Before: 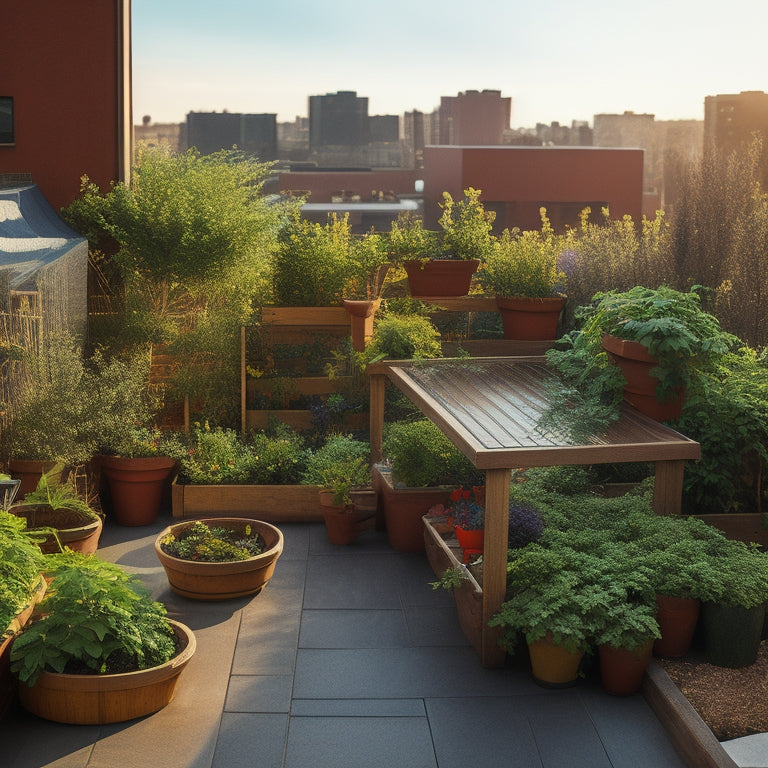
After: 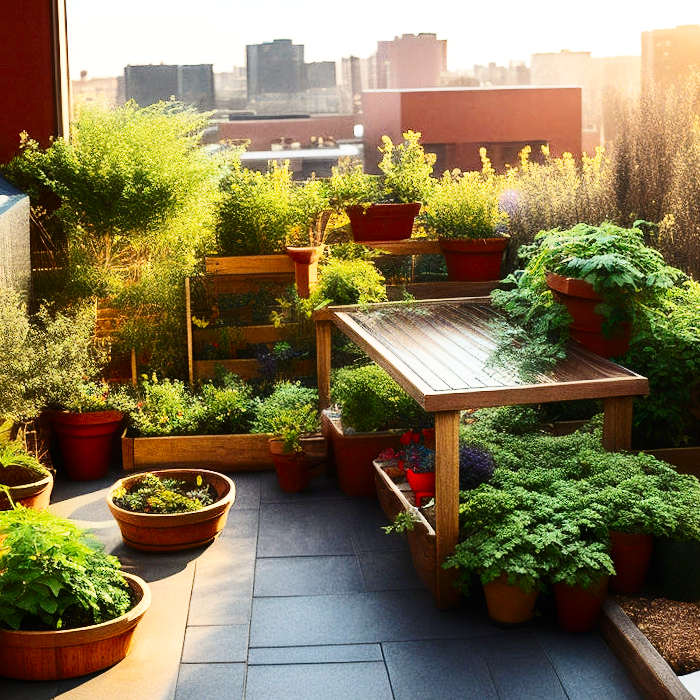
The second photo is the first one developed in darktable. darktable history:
contrast brightness saturation: contrast 0.28
crop and rotate: angle 1.96°, left 5.673%, top 5.673%
base curve: curves: ch0 [(0, 0.003) (0.001, 0.002) (0.006, 0.004) (0.02, 0.022) (0.048, 0.086) (0.094, 0.234) (0.162, 0.431) (0.258, 0.629) (0.385, 0.8) (0.548, 0.918) (0.751, 0.988) (1, 1)], preserve colors none
vibrance: vibrance 60%
